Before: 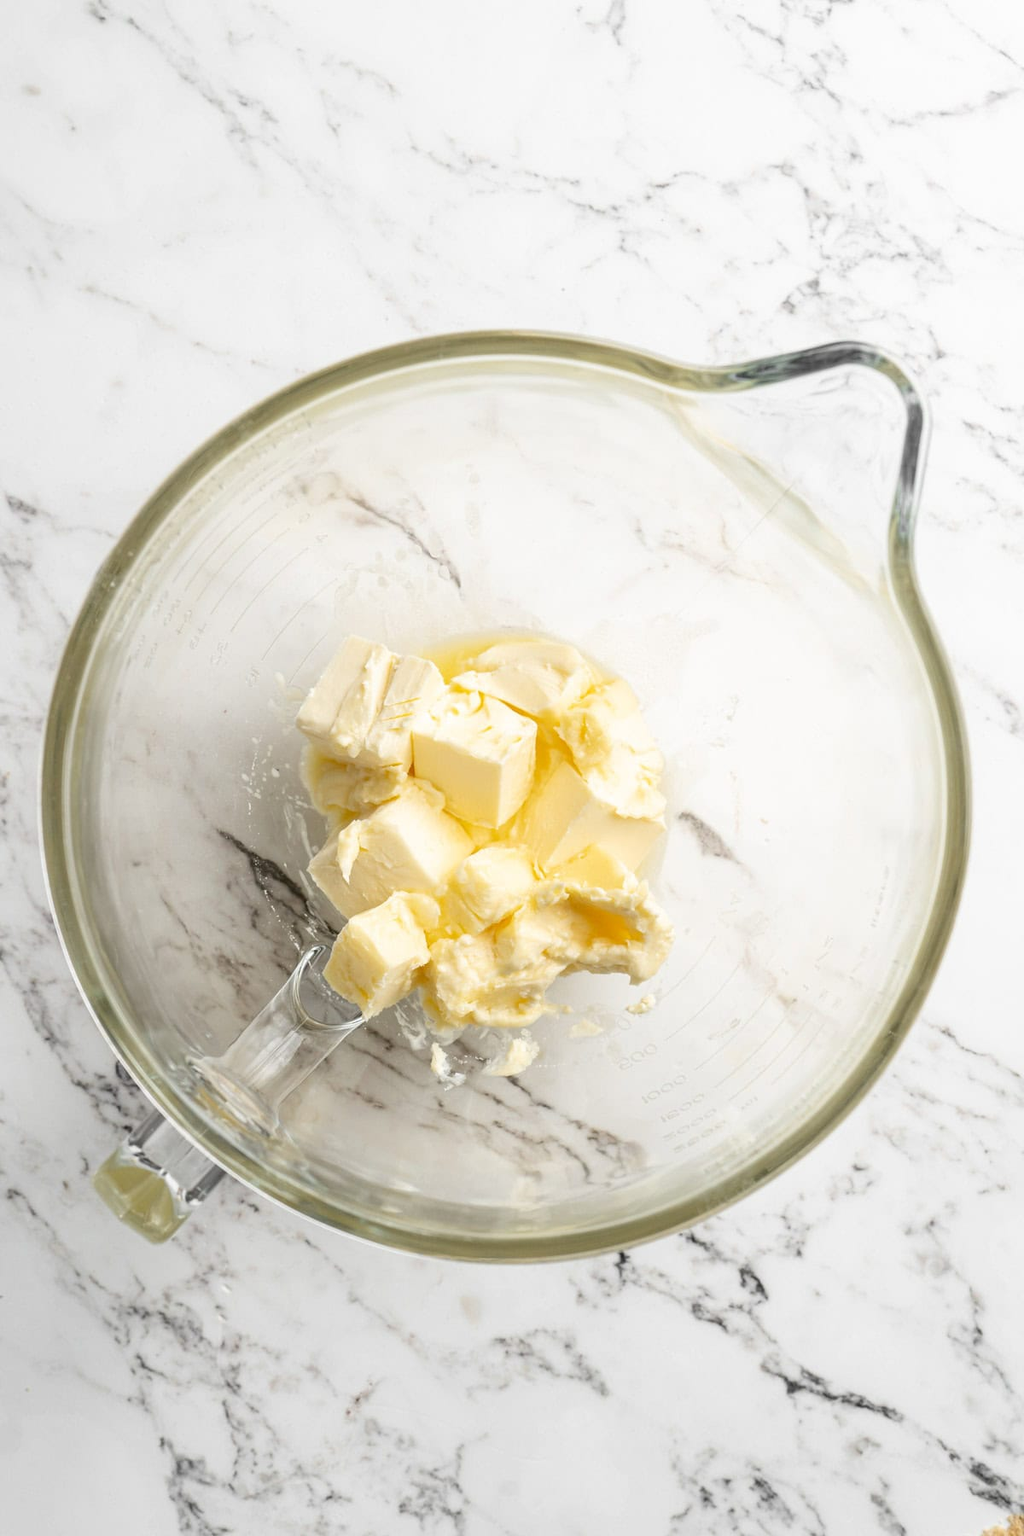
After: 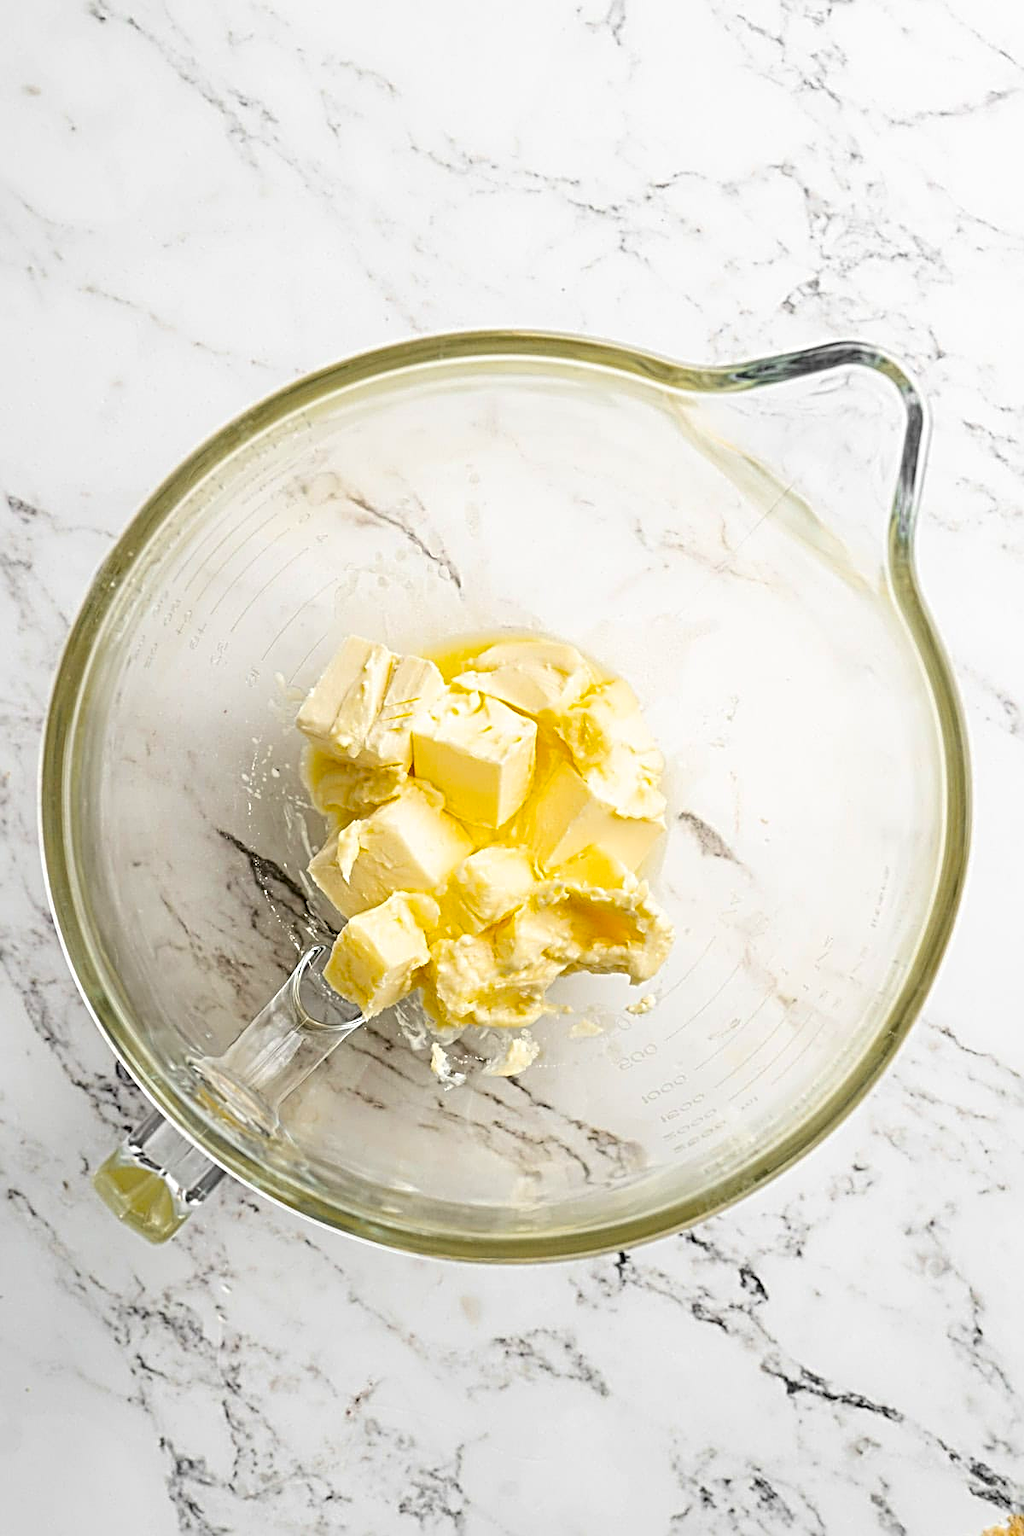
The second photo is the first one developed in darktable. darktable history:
color balance rgb: linear chroma grading › global chroma 5.722%, perceptual saturation grading › global saturation 36.543%
sharpen: radius 3.725, amount 0.942
